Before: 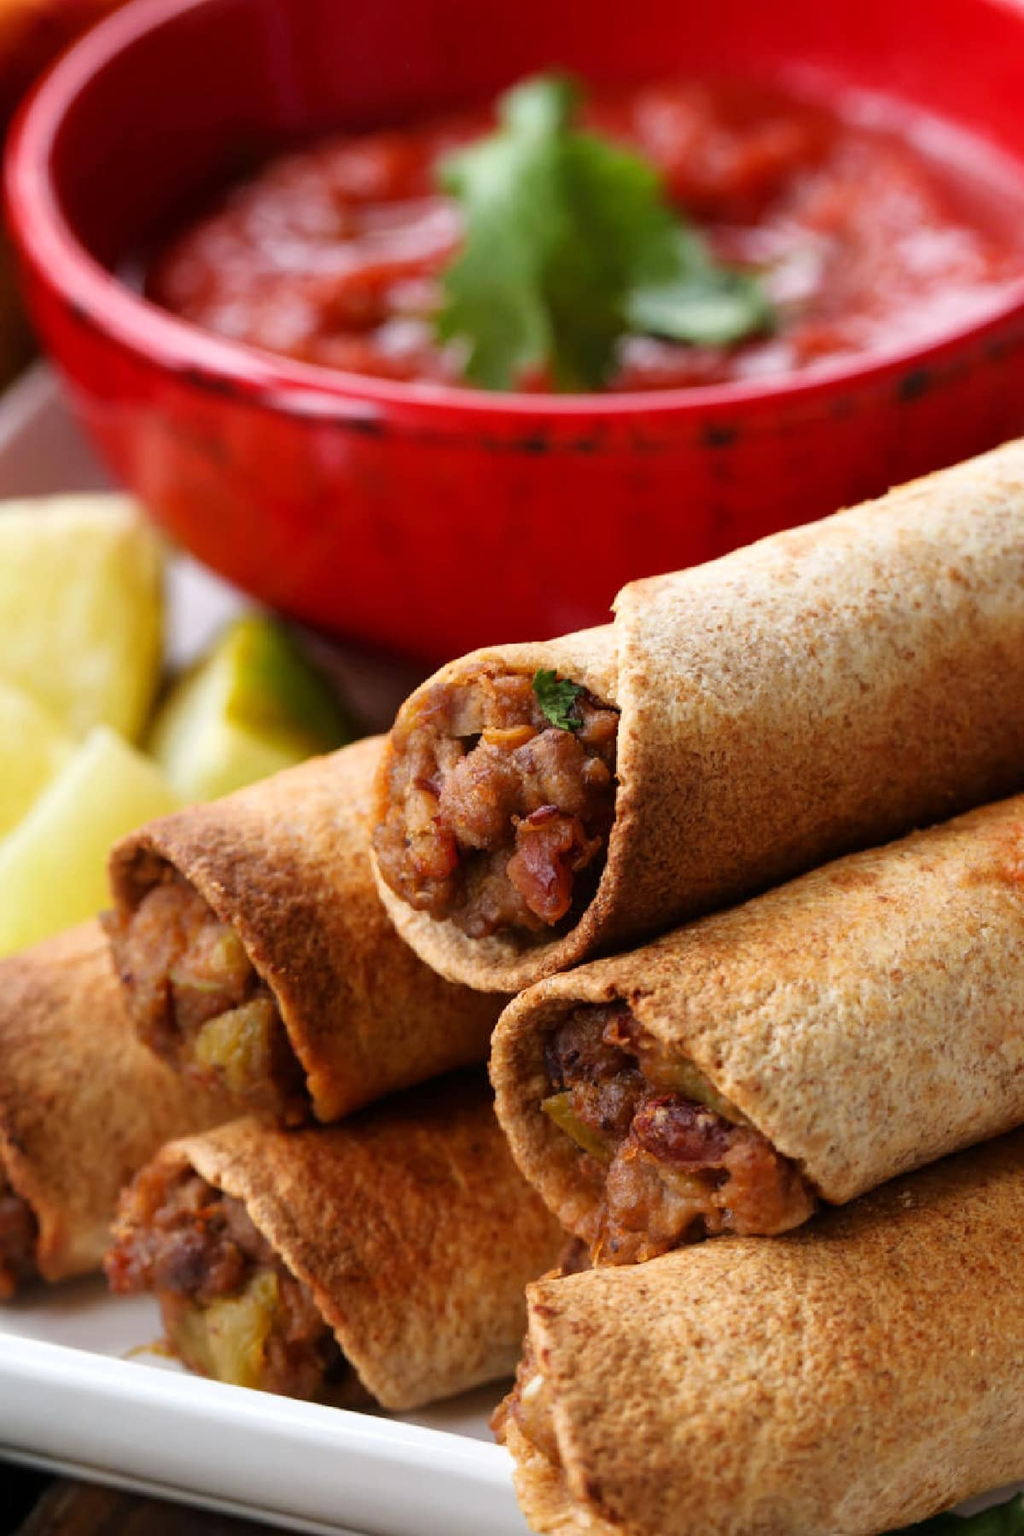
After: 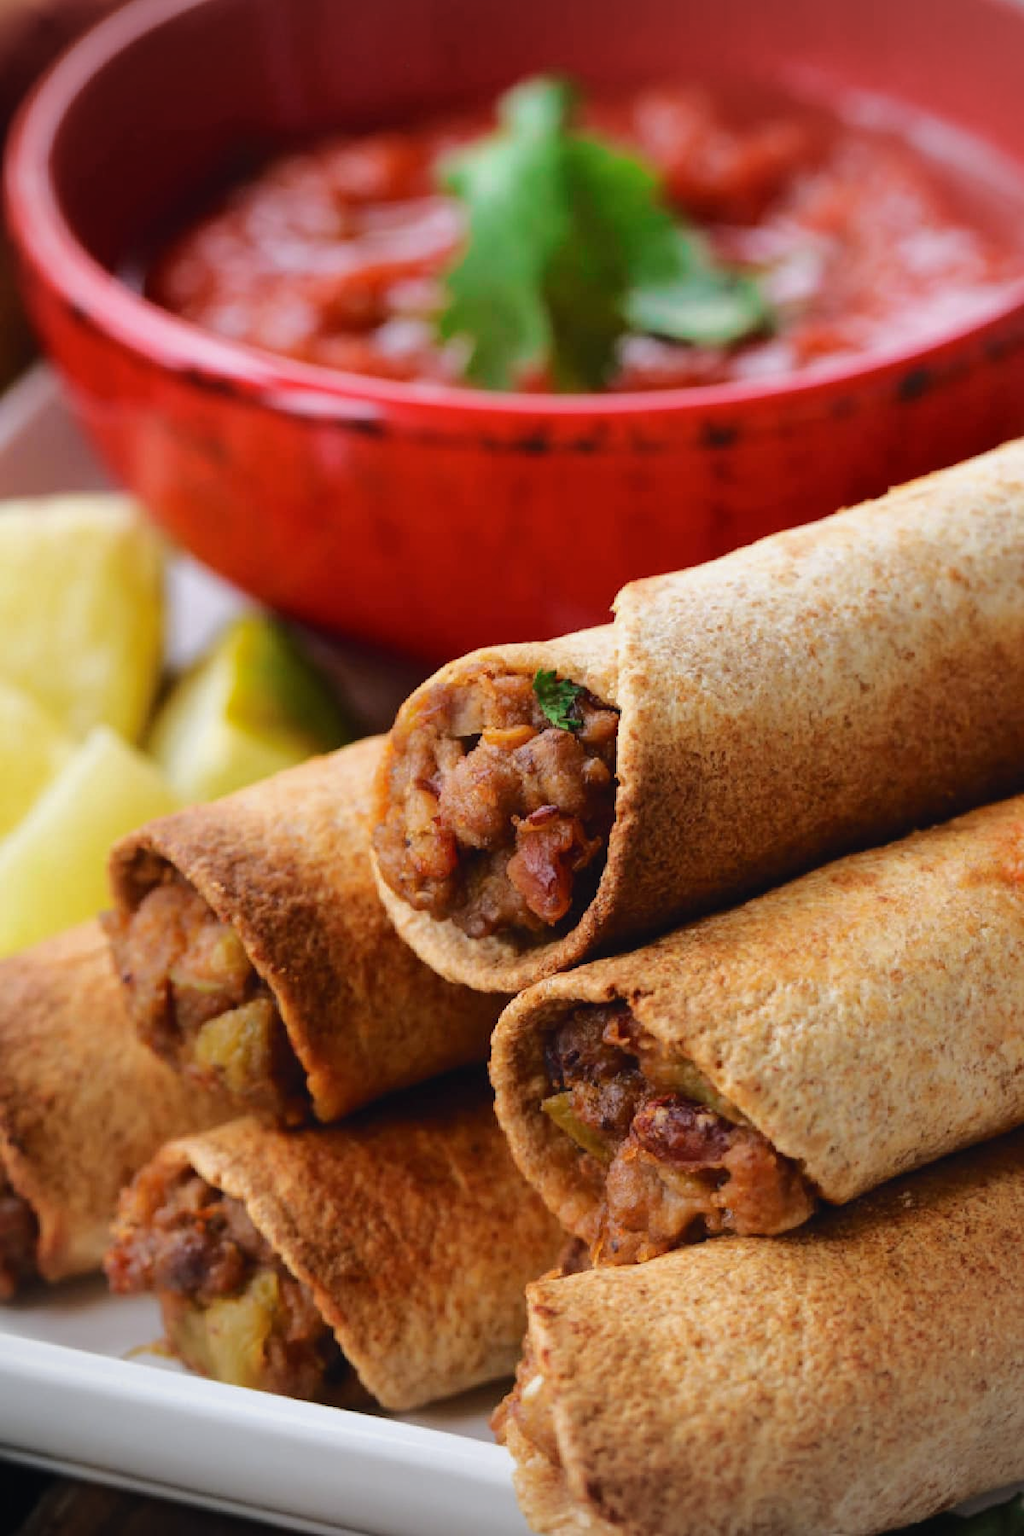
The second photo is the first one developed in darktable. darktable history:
vignetting: on, module defaults
tone curve: curves: ch0 [(0, 0.026) (0.175, 0.178) (0.463, 0.502) (0.796, 0.764) (1, 0.961)]; ch1 [(0, 0) (0.437, 0.398) (0.469, 0.472) (0.505, 0.504) (0.553, 0.552) (1, 1)]; ch2 [(0, 0) (0.505, 0.495) (0.579, 0.579) (1, 1)], color space Lab, independent channels, preserve colors none
